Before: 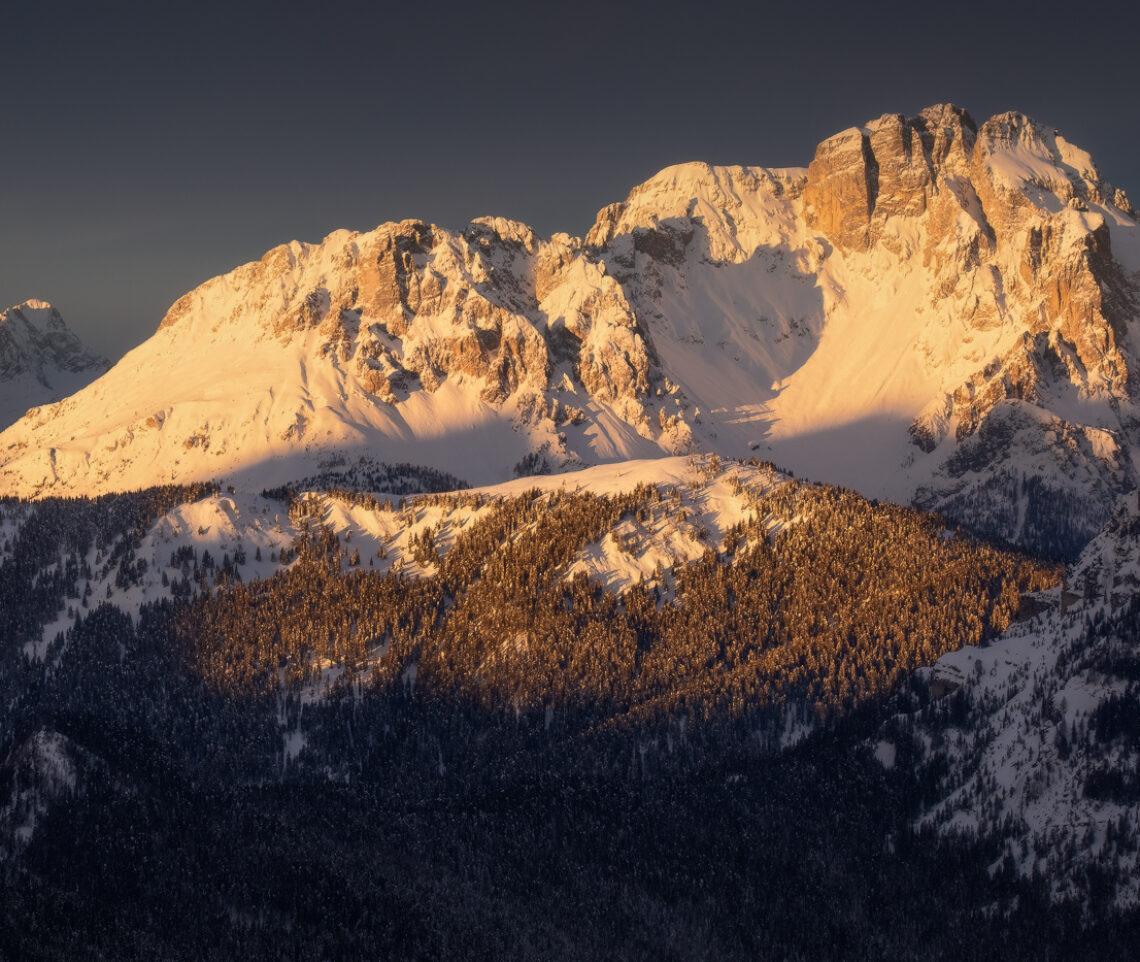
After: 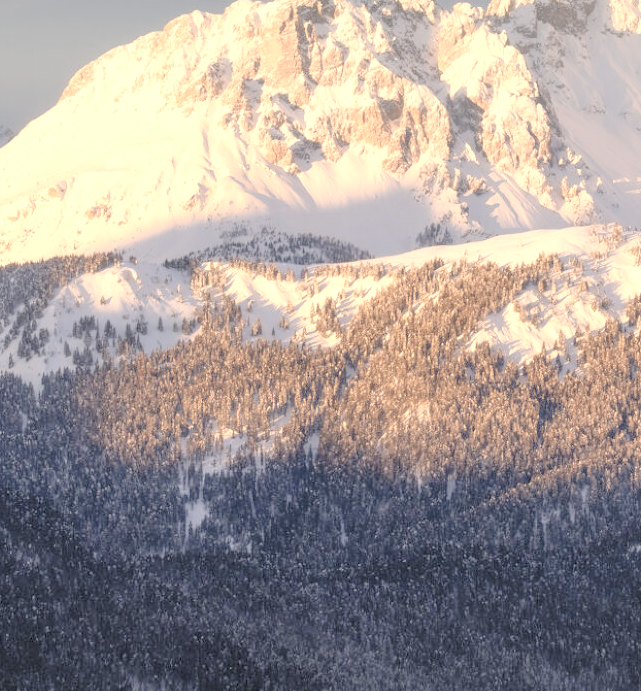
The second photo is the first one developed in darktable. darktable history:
contrast brightness saturation: brightness 0.187, saturation -0.483
levels: levels [0.008, 0.318, 0.836]
crop: left 8.602%, top 23.953%, right 35.084%, bottom 4.128%
